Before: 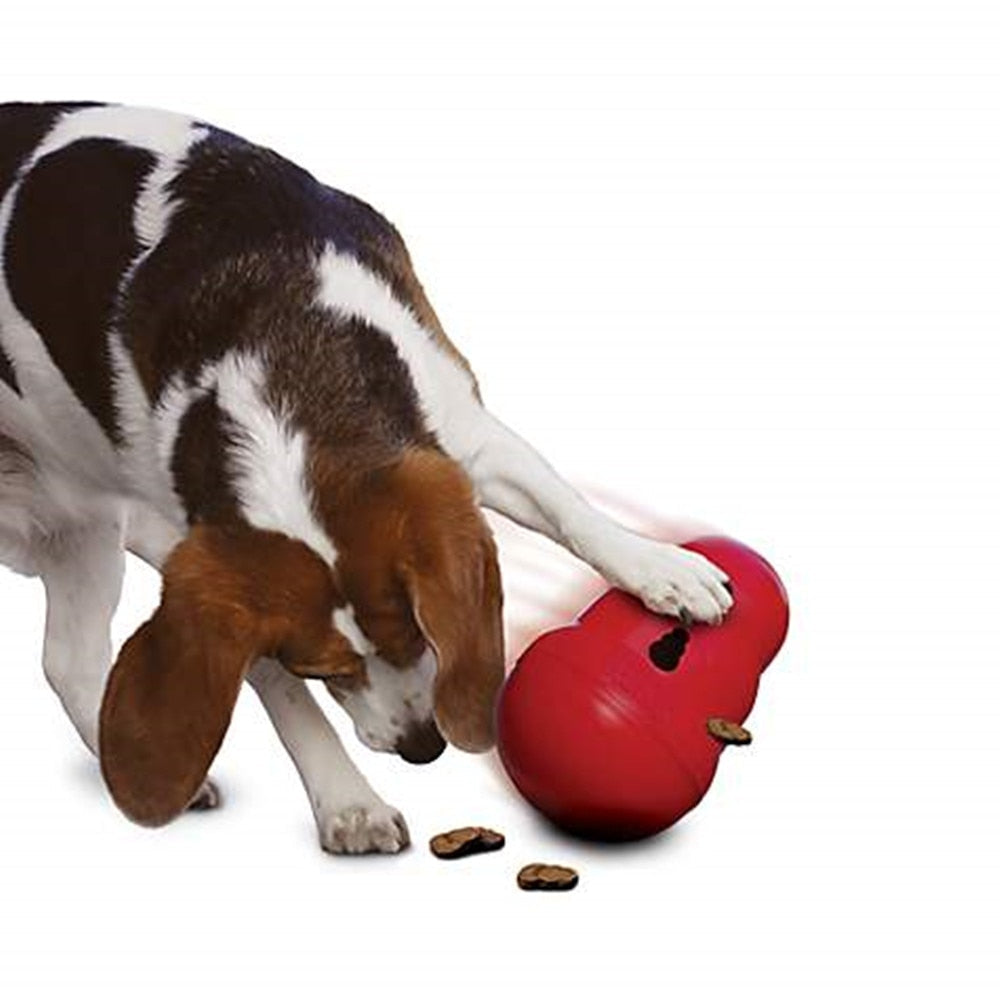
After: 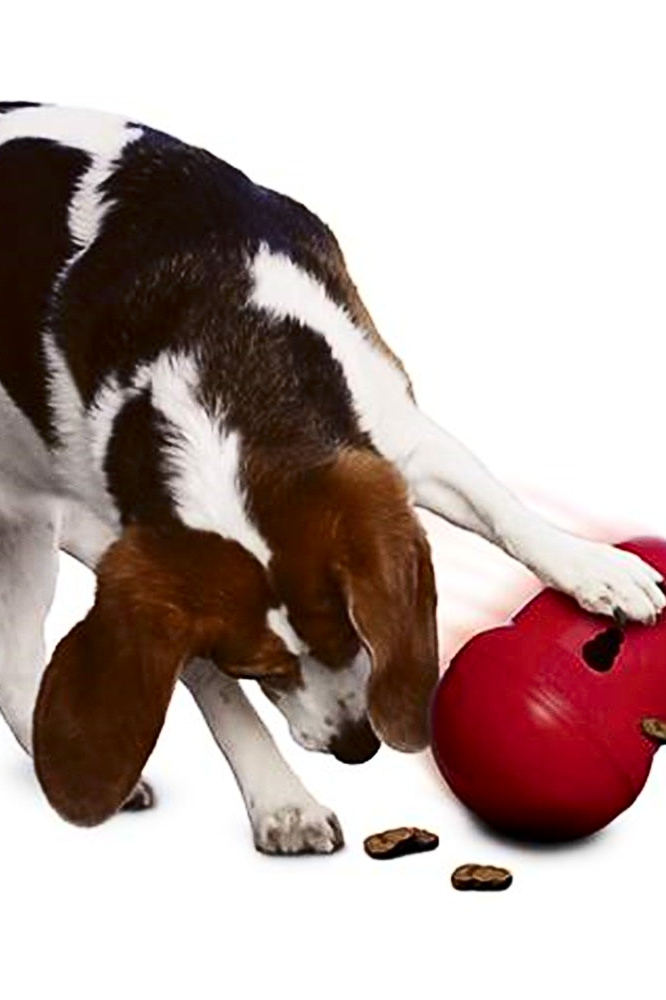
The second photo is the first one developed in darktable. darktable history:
crop and rotate: left 6.617%, right 26.717%
contrast brightness saturation: contrast 0.28
